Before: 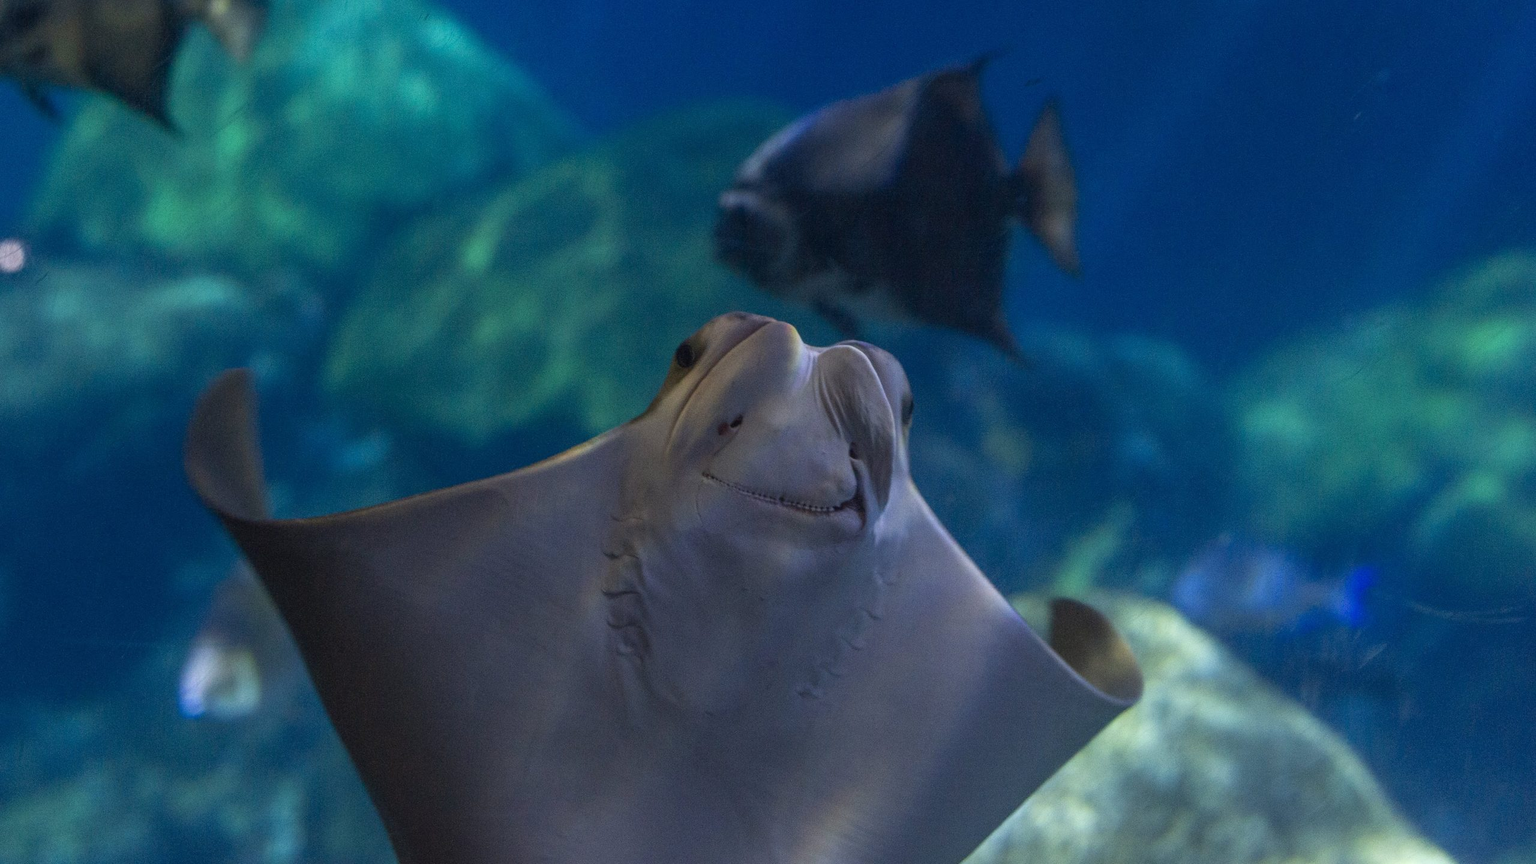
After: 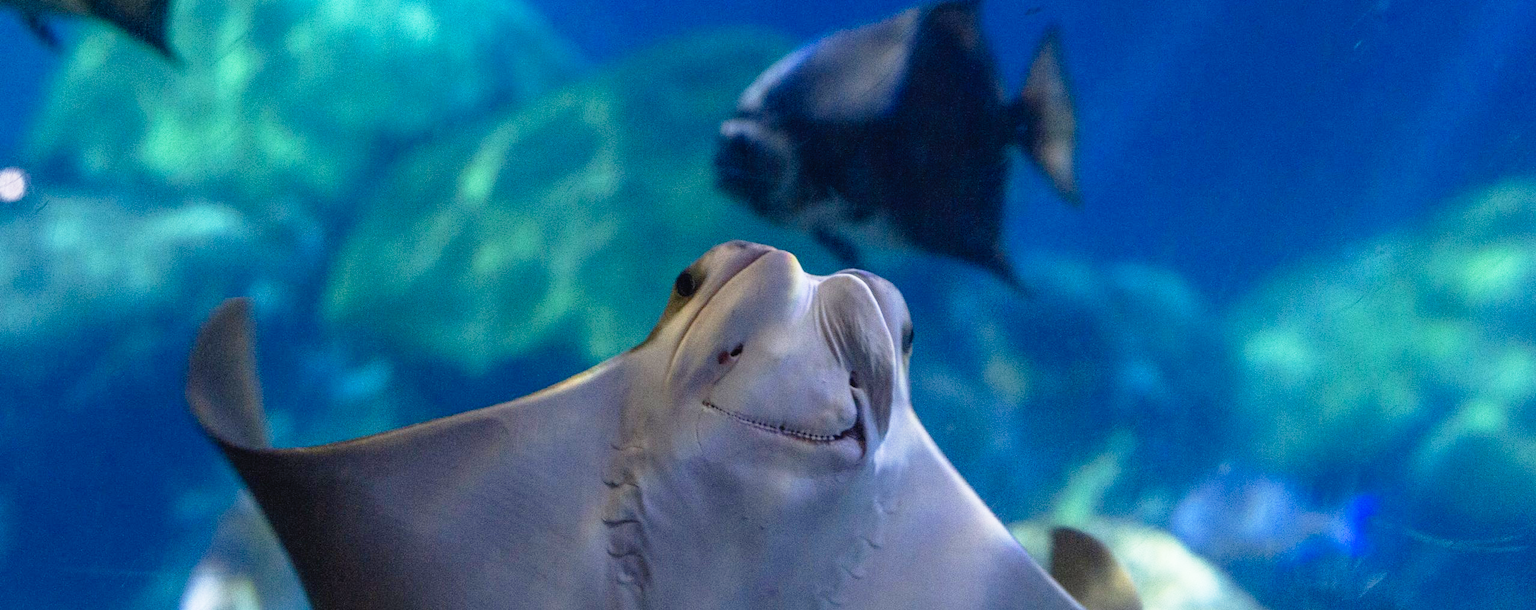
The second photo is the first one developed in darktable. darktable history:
crop and rotate: top 8.293%, bottom 20.996%
base curve: curves: ch0 [(0, 0) (0.012, 0.01) (0.073, 0.168) (0.31, 0.711) (0.645, 0.957) (1, 1)], preserve colors none
